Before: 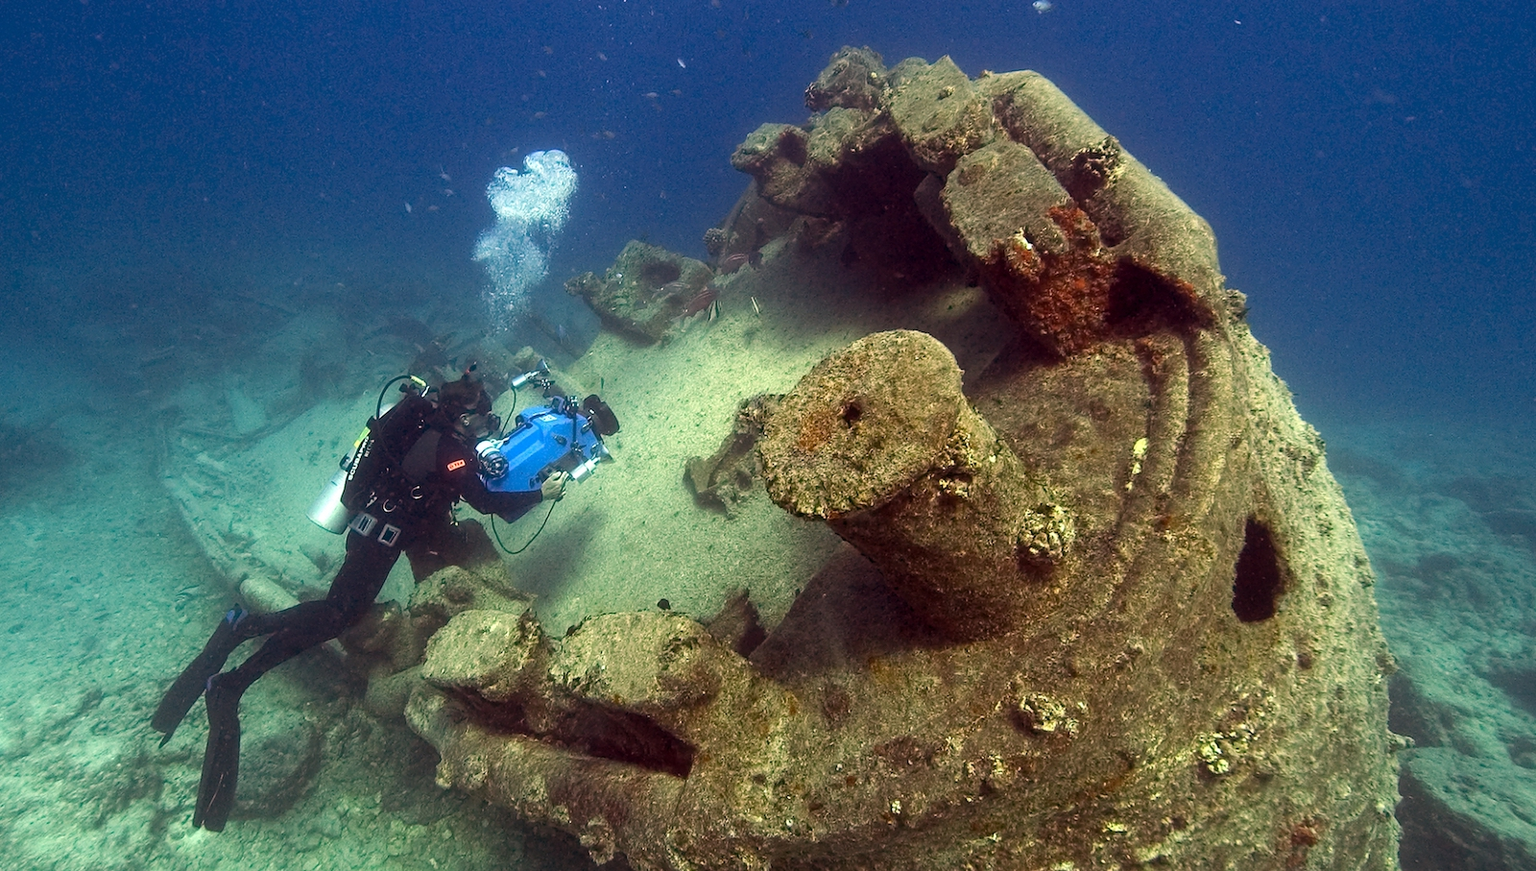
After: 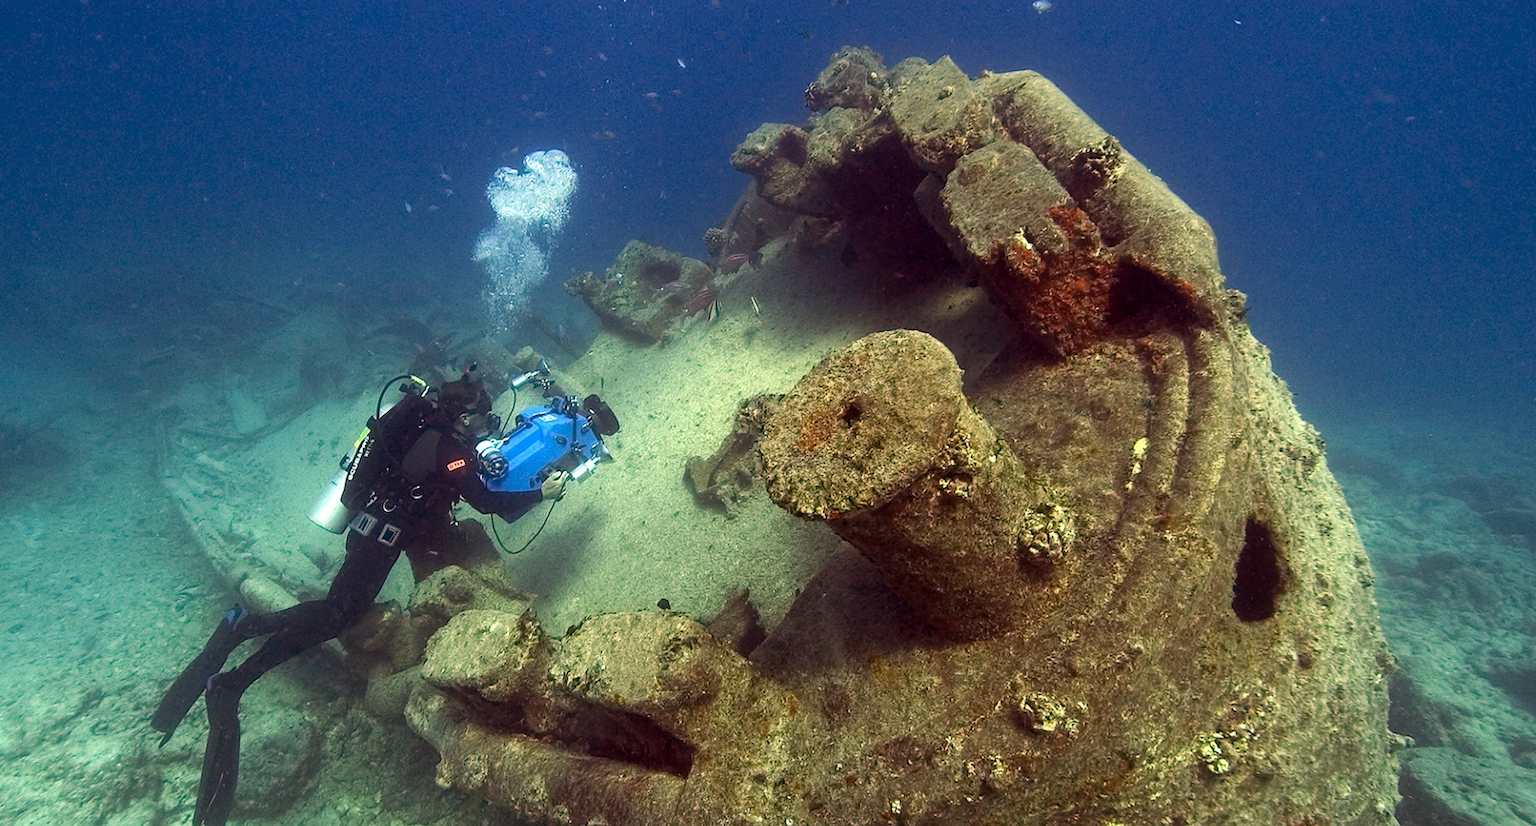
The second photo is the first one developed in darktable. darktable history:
crop and rotate: top 0.001%, bottom 5.041%
